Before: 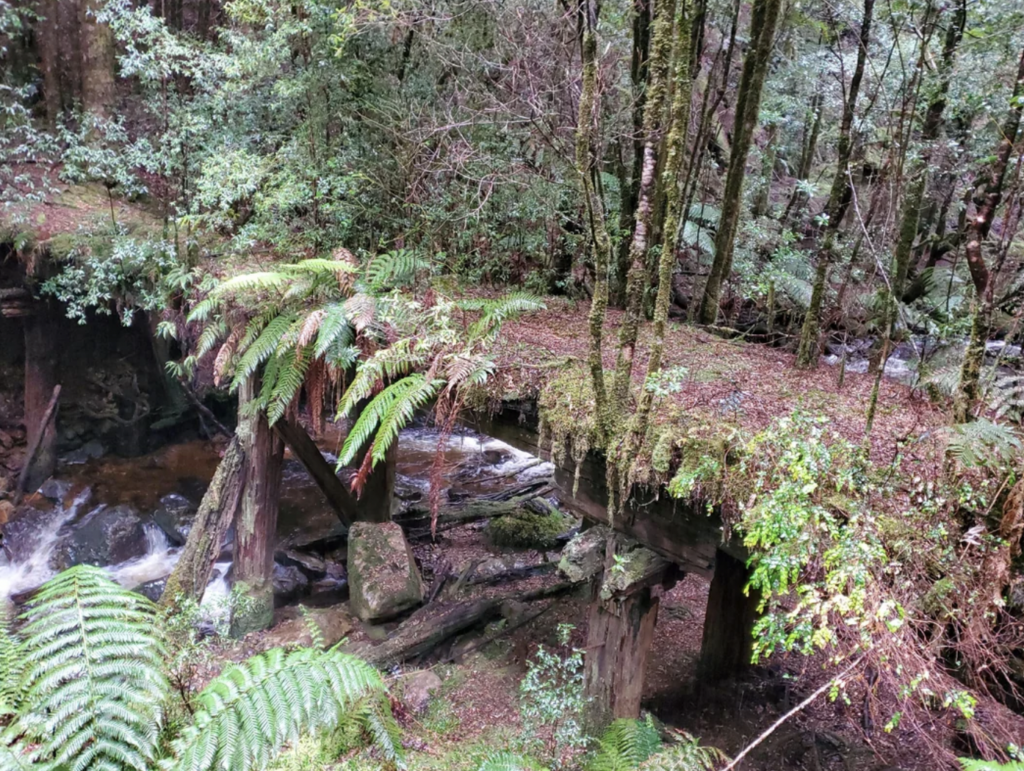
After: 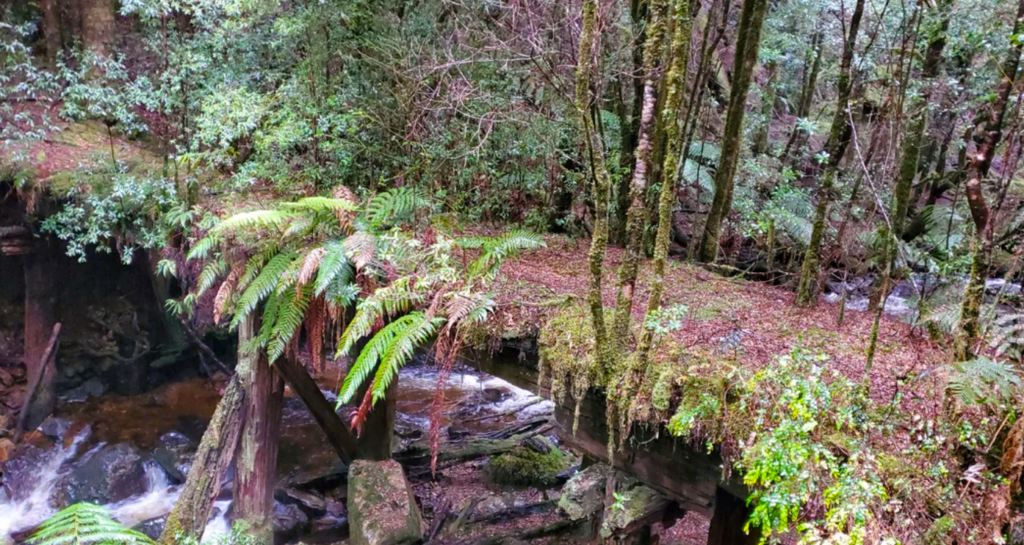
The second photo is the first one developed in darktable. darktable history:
crop and rotate: top 8.293%, bottom 20.996%
color balance rgb: linear chroma grading › global chroma 15%, perceptual saturation grading › global saturation 30%
